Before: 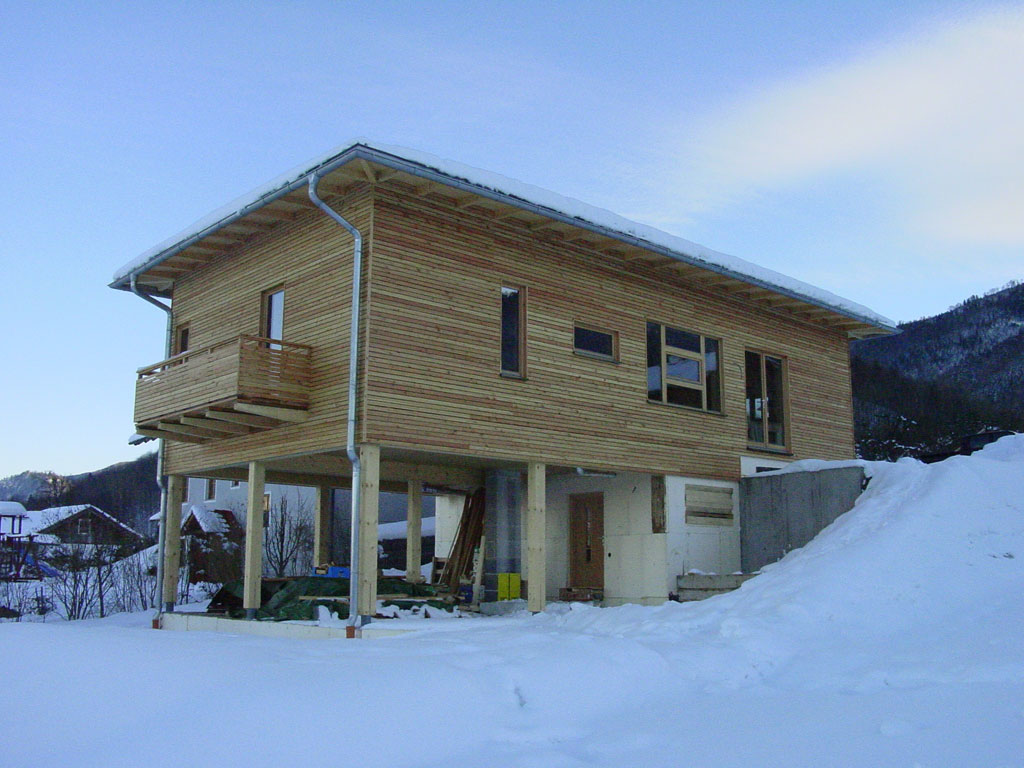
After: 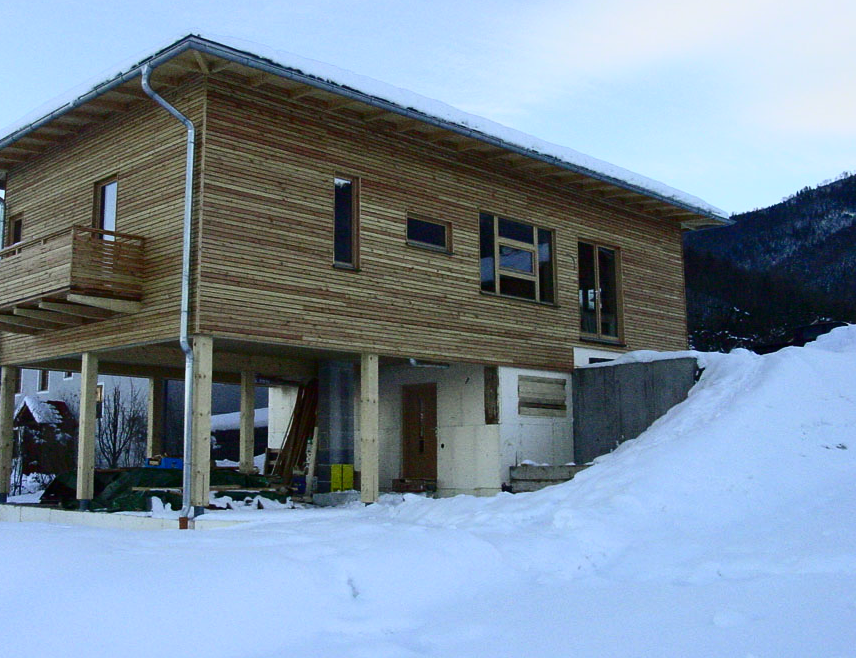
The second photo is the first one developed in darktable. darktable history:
contrast brightness saturation: contrast 0.28
crop: left 16.315%, top 14.246%
